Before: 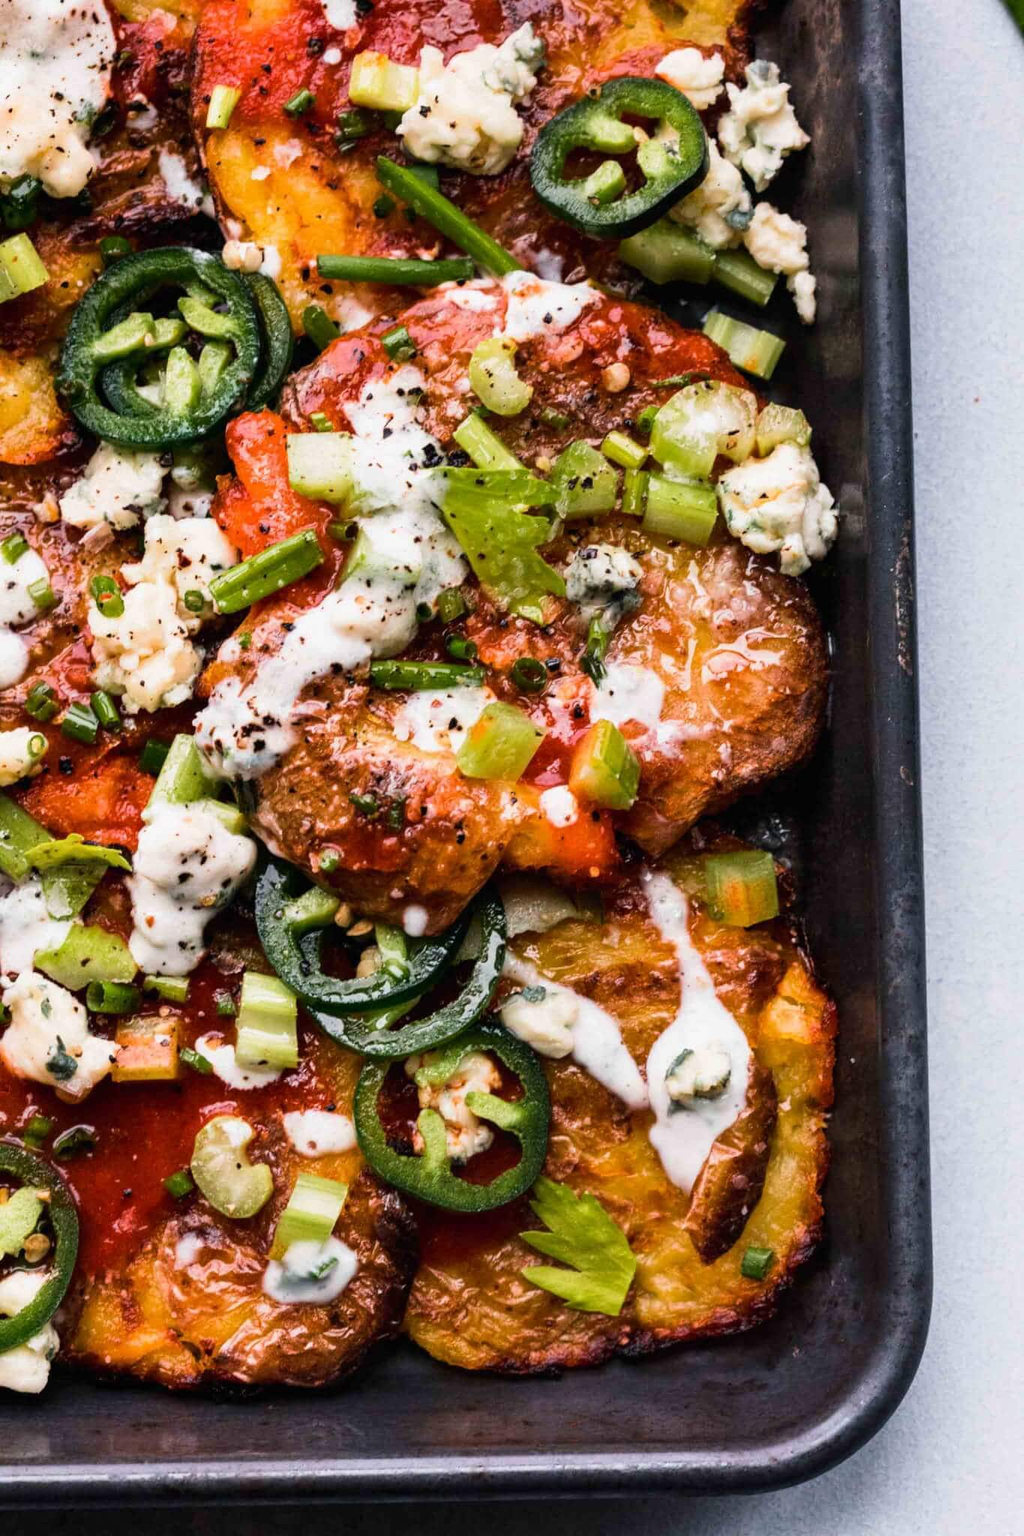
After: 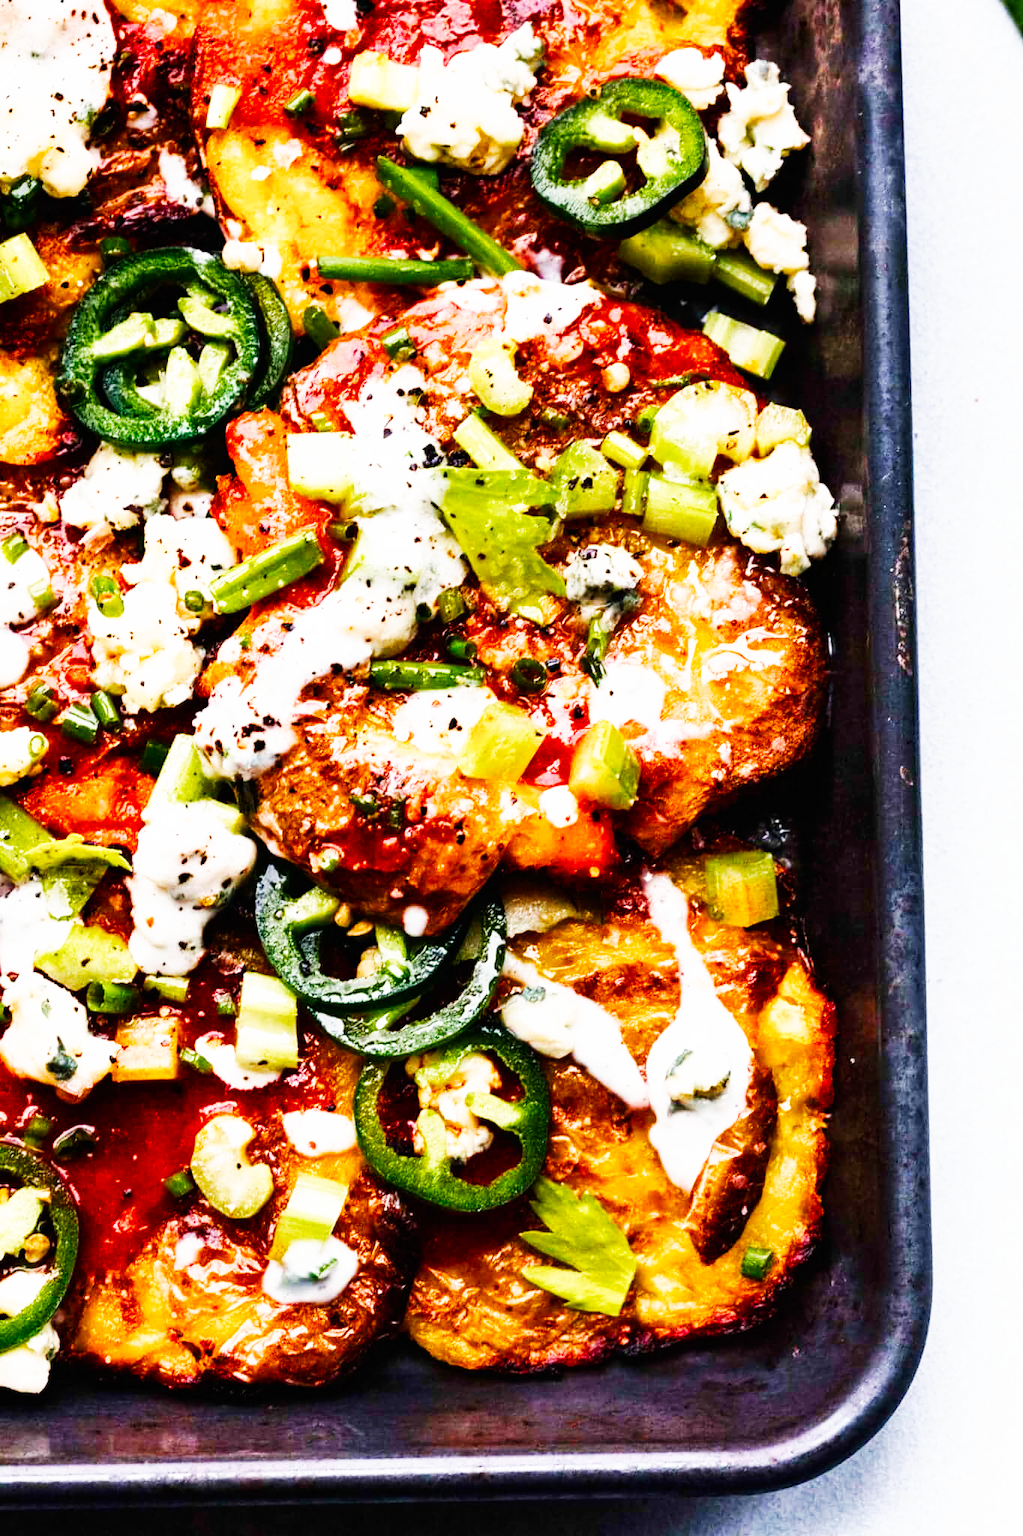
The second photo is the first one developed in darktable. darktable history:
color balance rgb: shadows lift › luminance -20.003%, perceptual saturation grading › global saturation 0.234%, perceptual saturation grading › highlights -17.54%, perceptual saturation grading › mid-tones 33.202%, perceptual saturation grading › shadows 50.356%
color calibration: gray › normalize channels true, illuminant same as pipeline (D50), adaptation XYZ, x 0.346, y 0.358, temperature 5019.35 K, gamut compression 0.001
base curve: curves: ch0 [(0, 0) (0.007, 0.004) (0.027, 0.03) (0.046, 0.07) (0.207, 0.54) (0.442, 0.872) (0.673, 0.972) (1, 1)], preserve colors none
